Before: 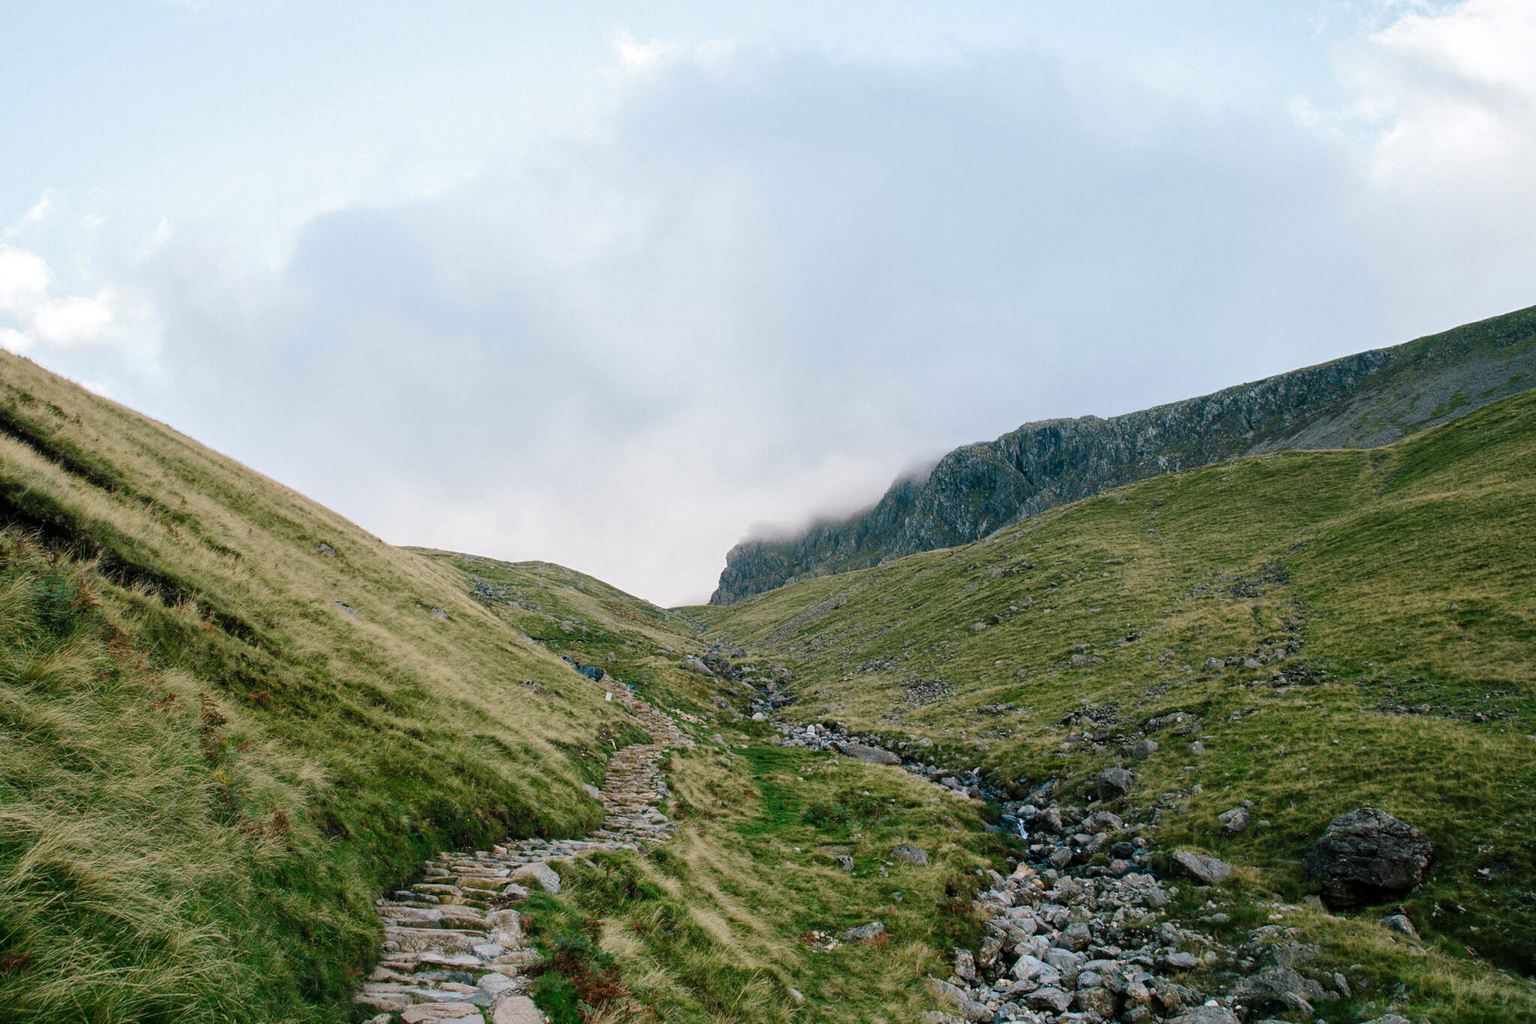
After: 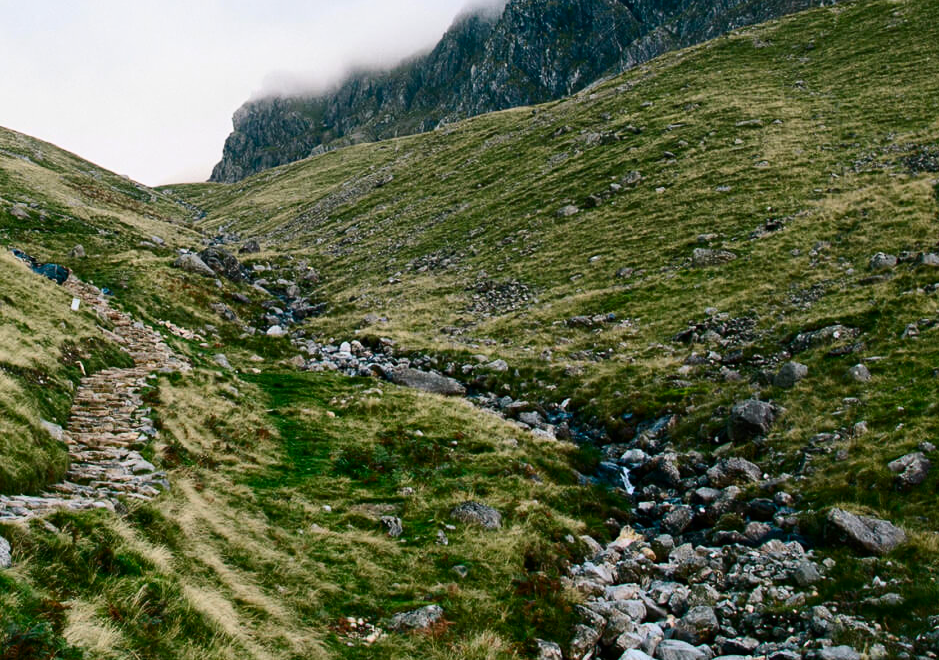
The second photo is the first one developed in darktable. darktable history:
contrast brightness saturation: contrast 0.28
crop: left 35.976%, top 45.819%, right 18.162%, bottom 5.807%
color correction: saturation 1.1
